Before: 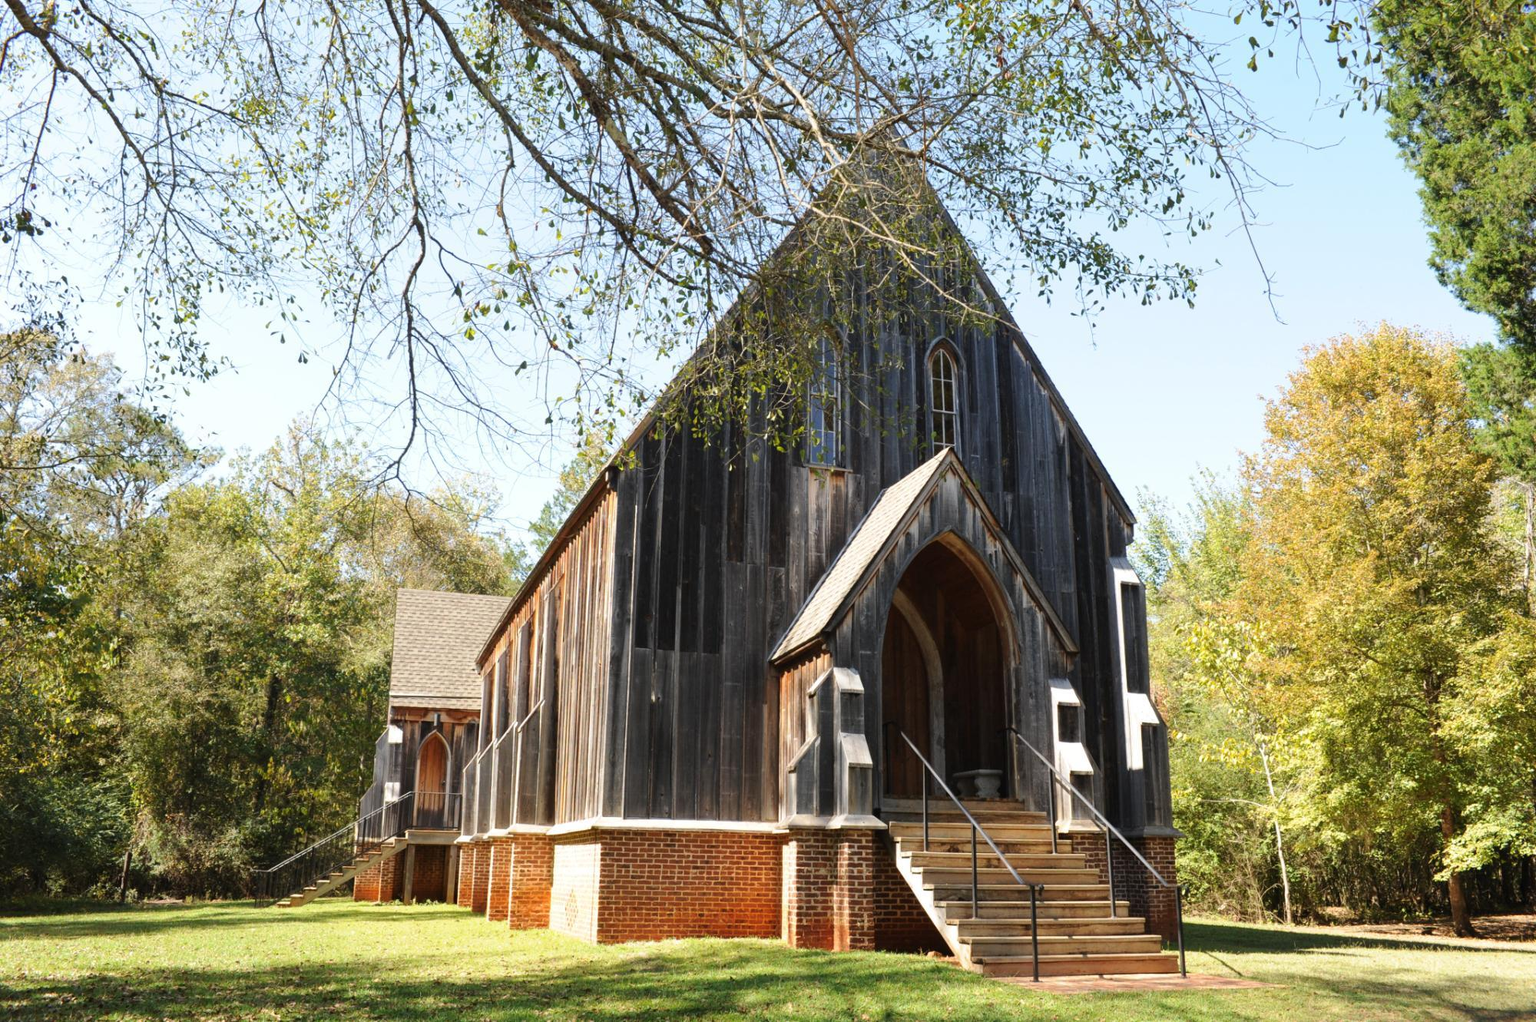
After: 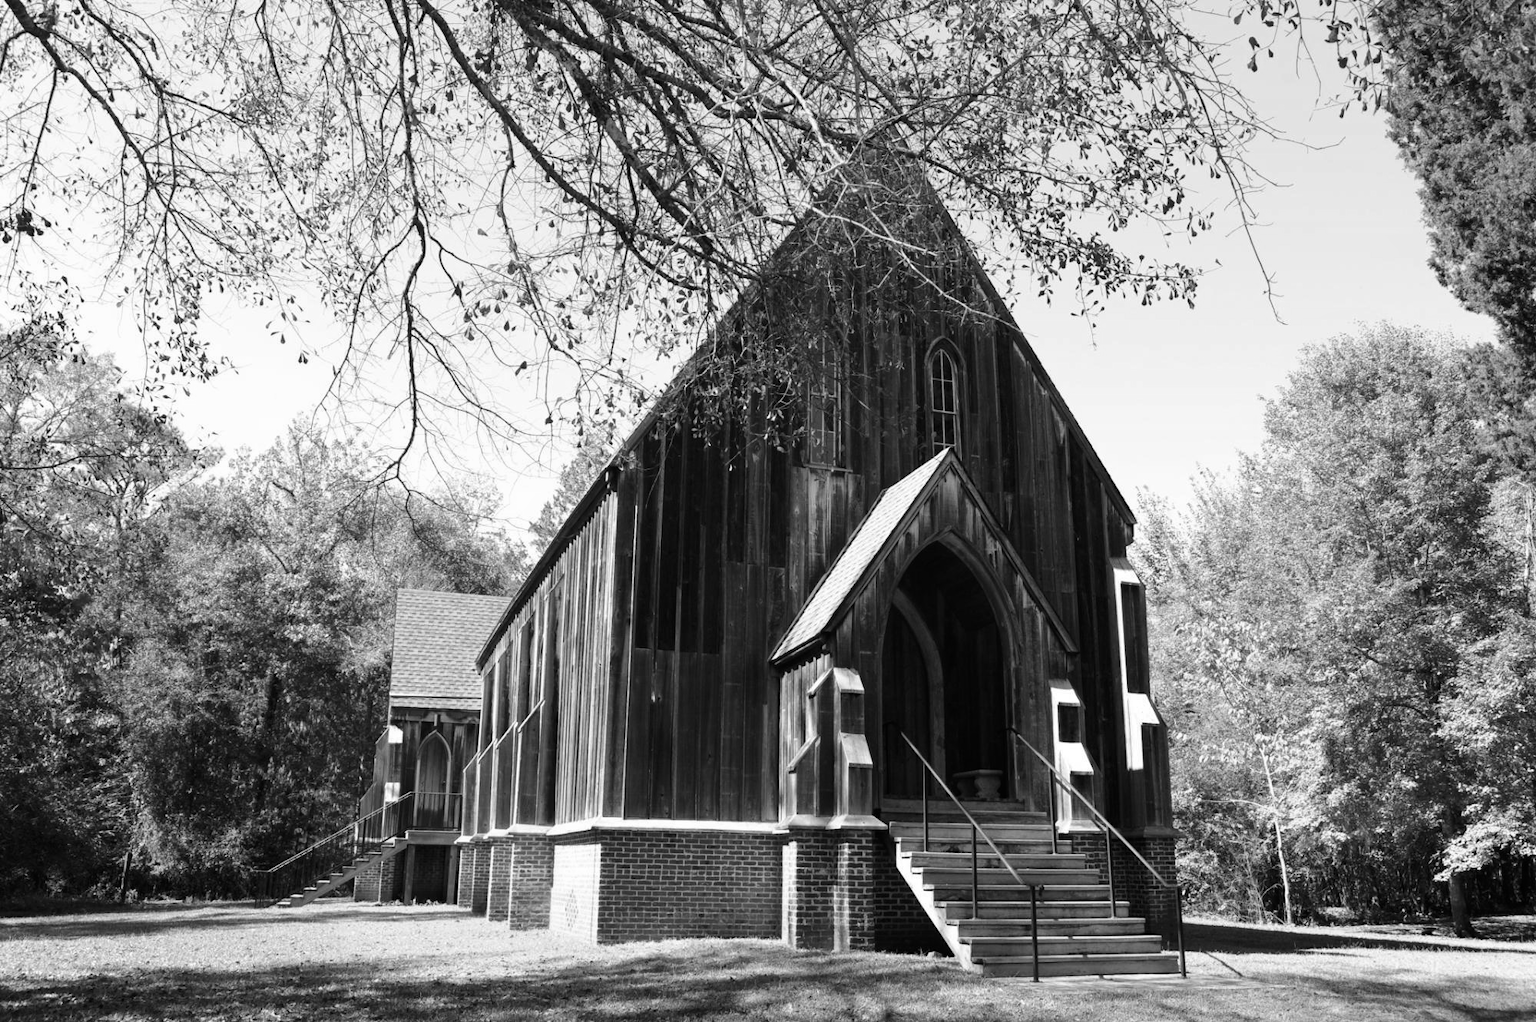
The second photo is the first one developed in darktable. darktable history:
monochrome: on, module defaults
contrast brightness saturation: contrast 0.07, brightness -0.14, saturation 0.11
